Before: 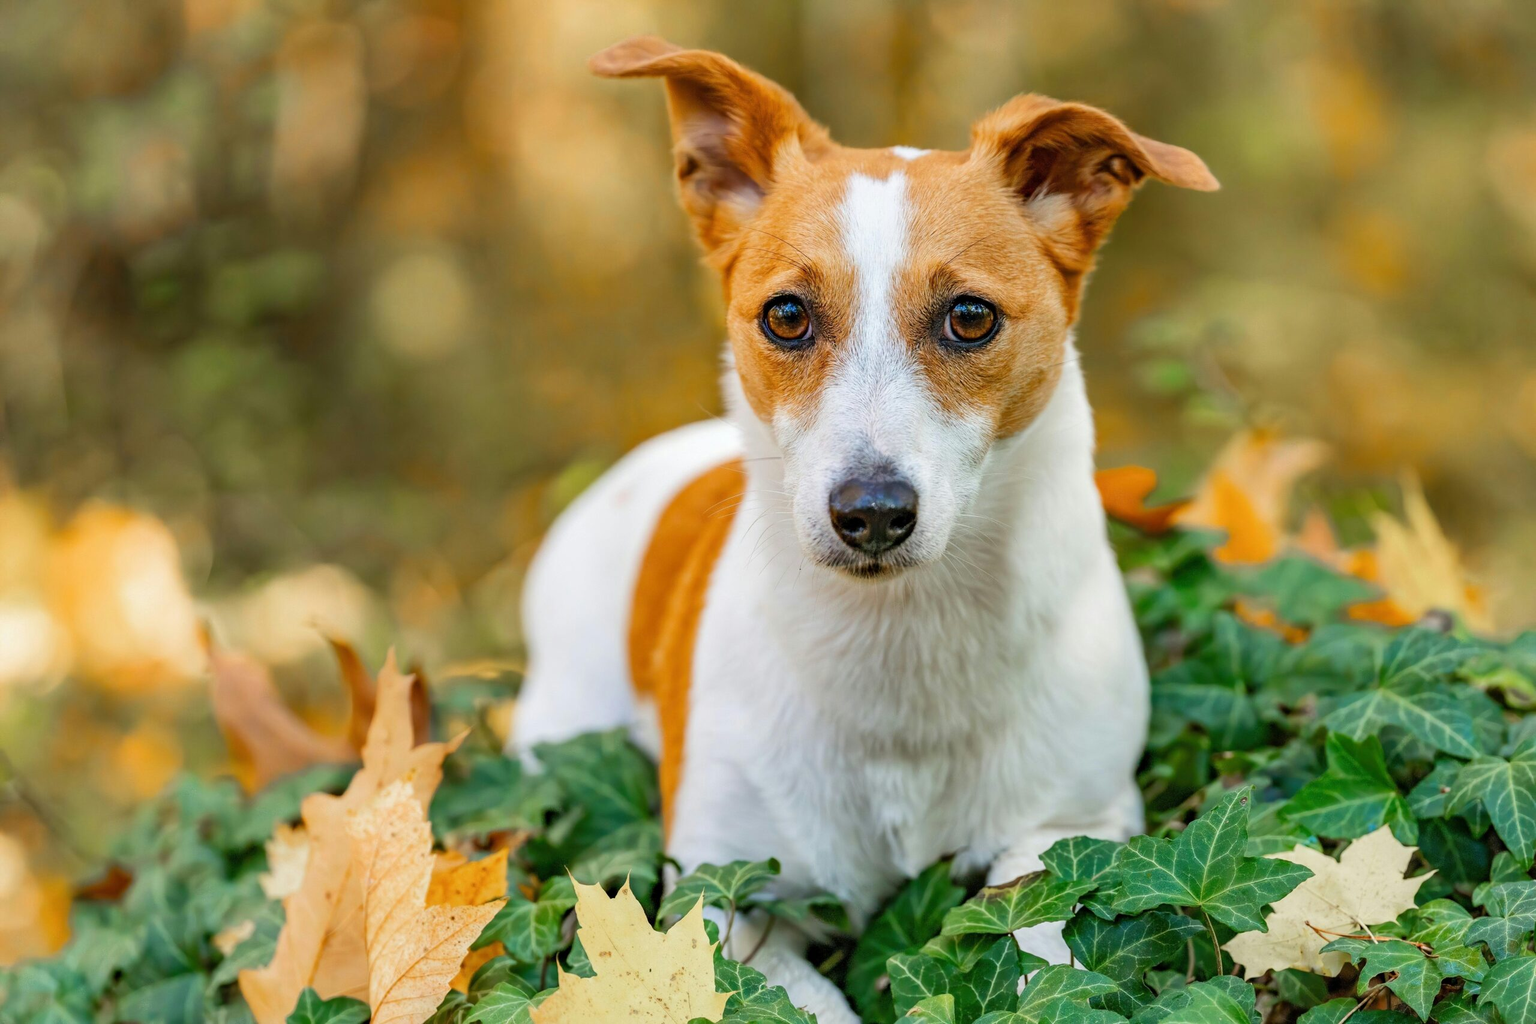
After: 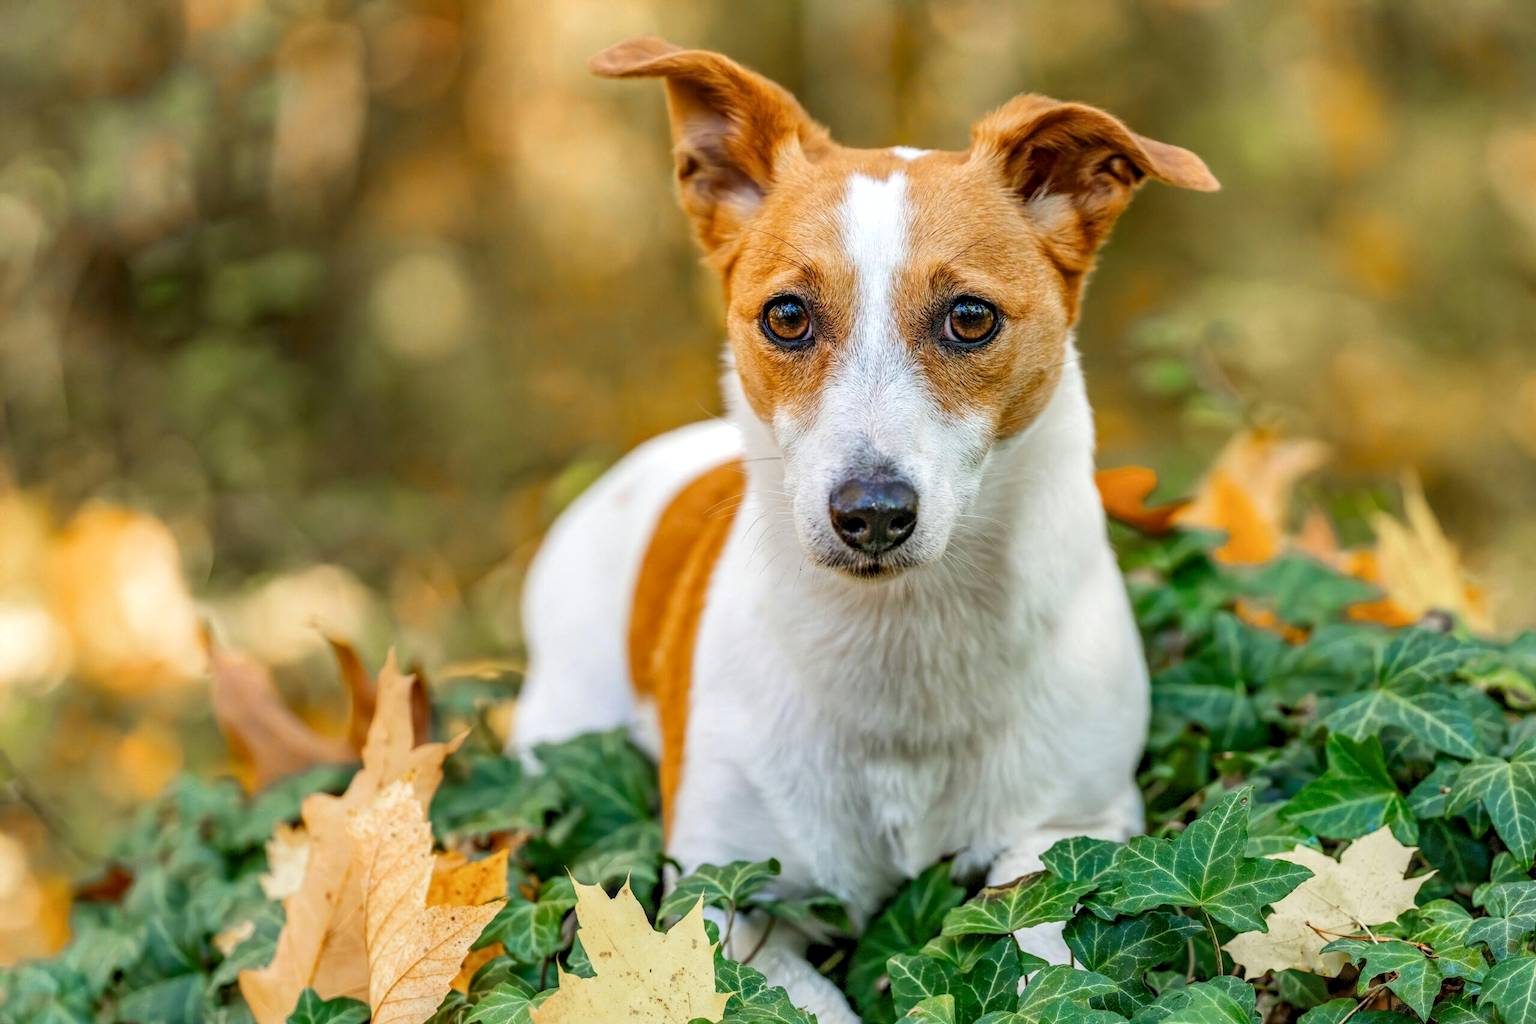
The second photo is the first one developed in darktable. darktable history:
local contrast: highlights 56%, shadows 52%, detail 130%, midtone range 0.449
